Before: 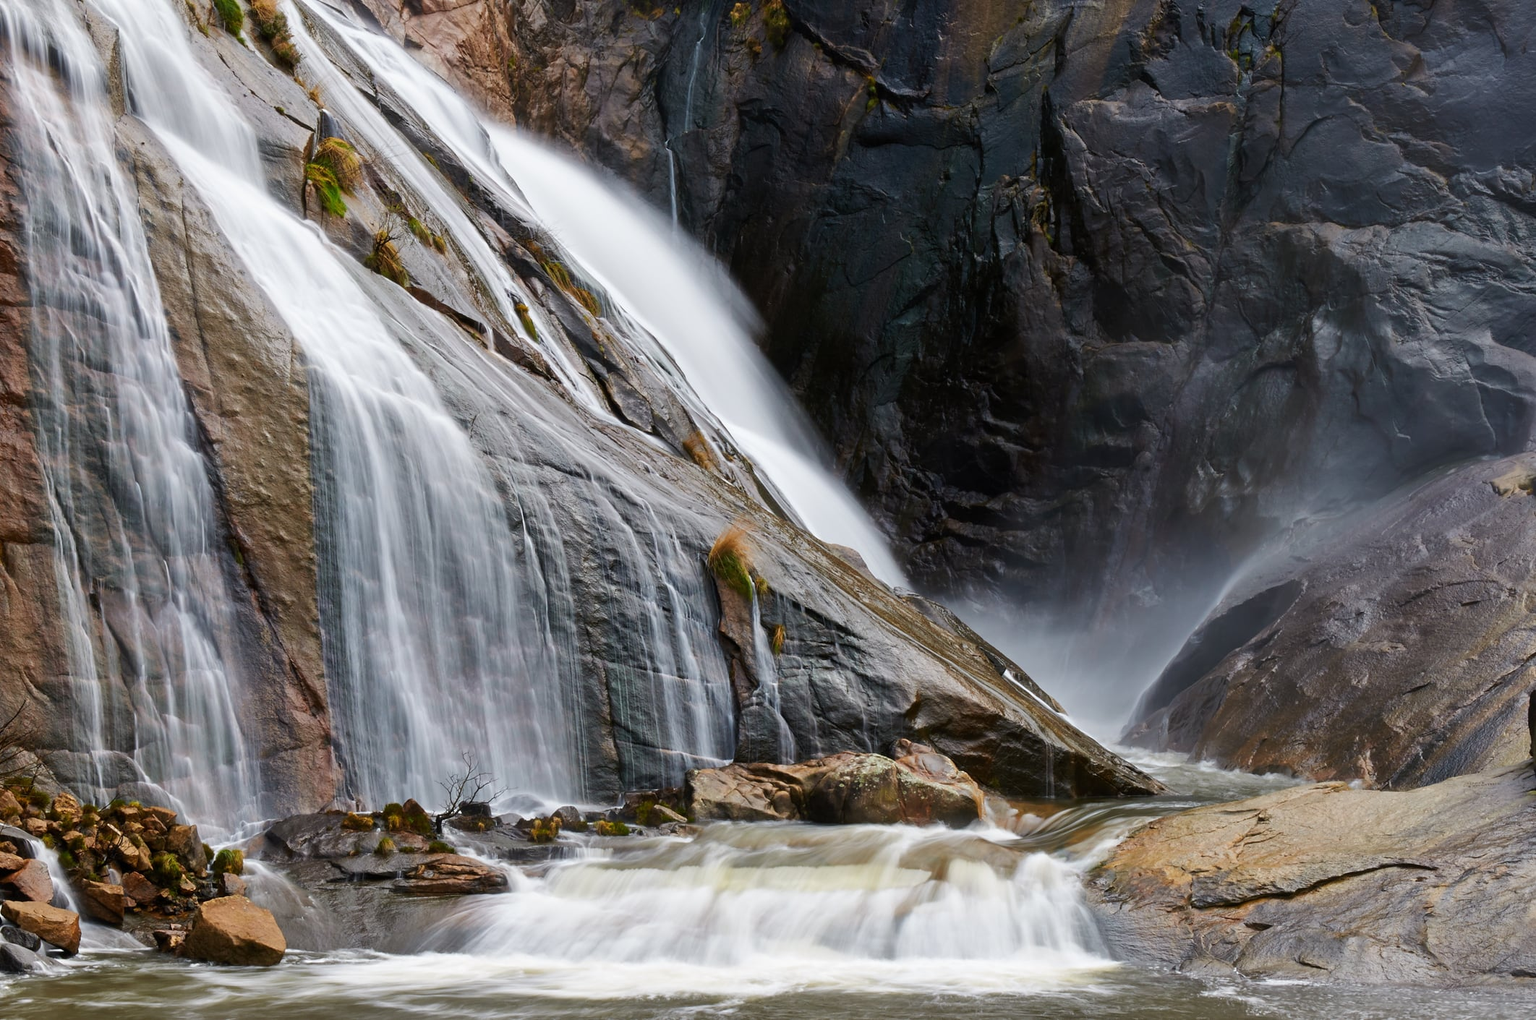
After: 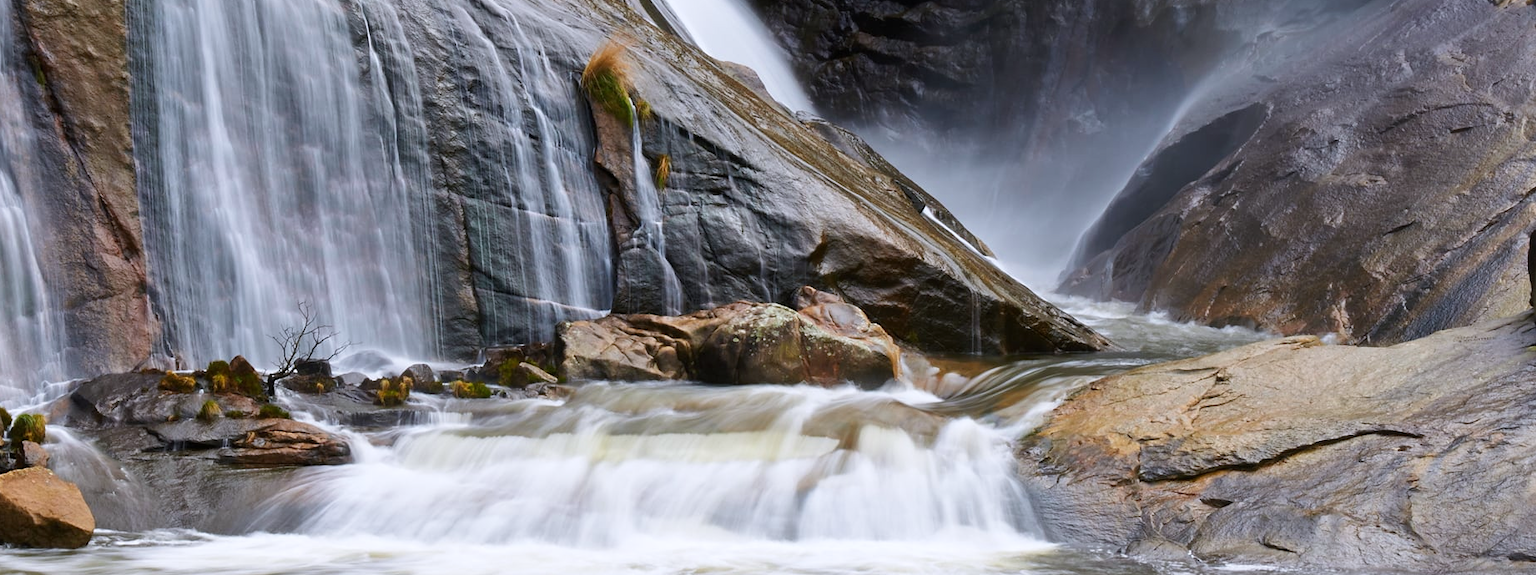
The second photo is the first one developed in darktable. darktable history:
white balance: red 0.984, blue 1.059
tone curve: curves: ch0 [(0, 0) (0.003, 0.003) (0.011, 0.012) (0.025, 0.026) (0.044, 0.046) (0.069, 0.072) (0.1, 0.104) (0.136, 0.141) (0.177, 0.184) (0.224, 0.233) (0.277, 0.288) (0.335, 0.348) (0.399, 0.414) (0.468, 0.486) (0.543, 0.564) (0.623, 0.647) (0.709, 0.736) (0.801, 0.831) (0.898, 0.921) (1, 1)], preserve colors none
crop and rotate: left 13.306%, top 48.129%, bottom 2.928%
